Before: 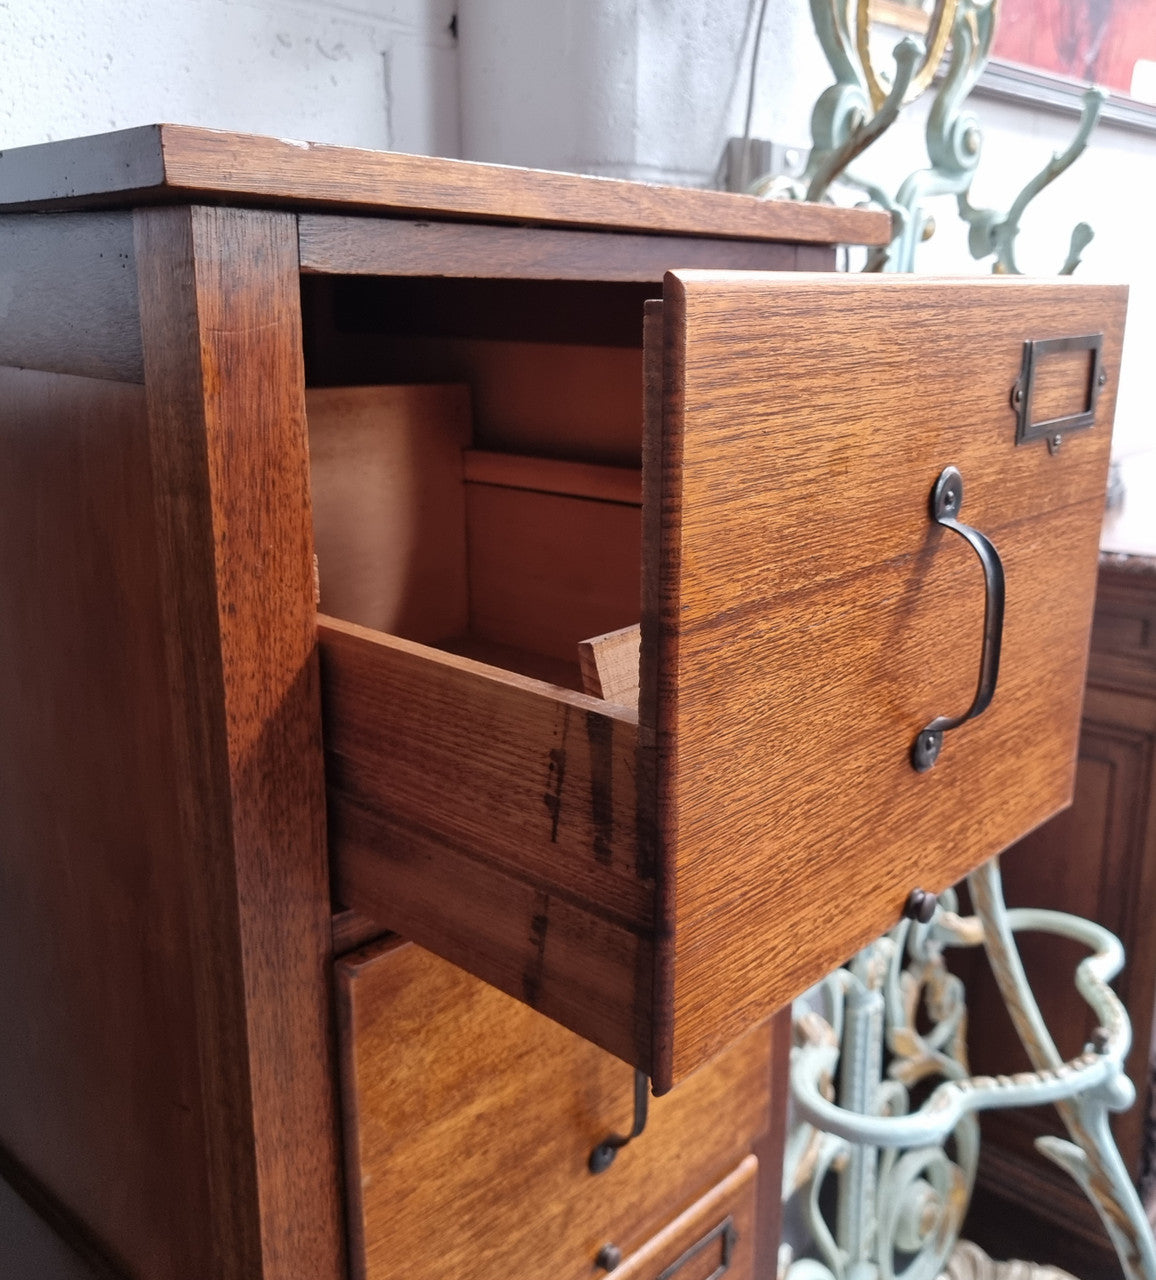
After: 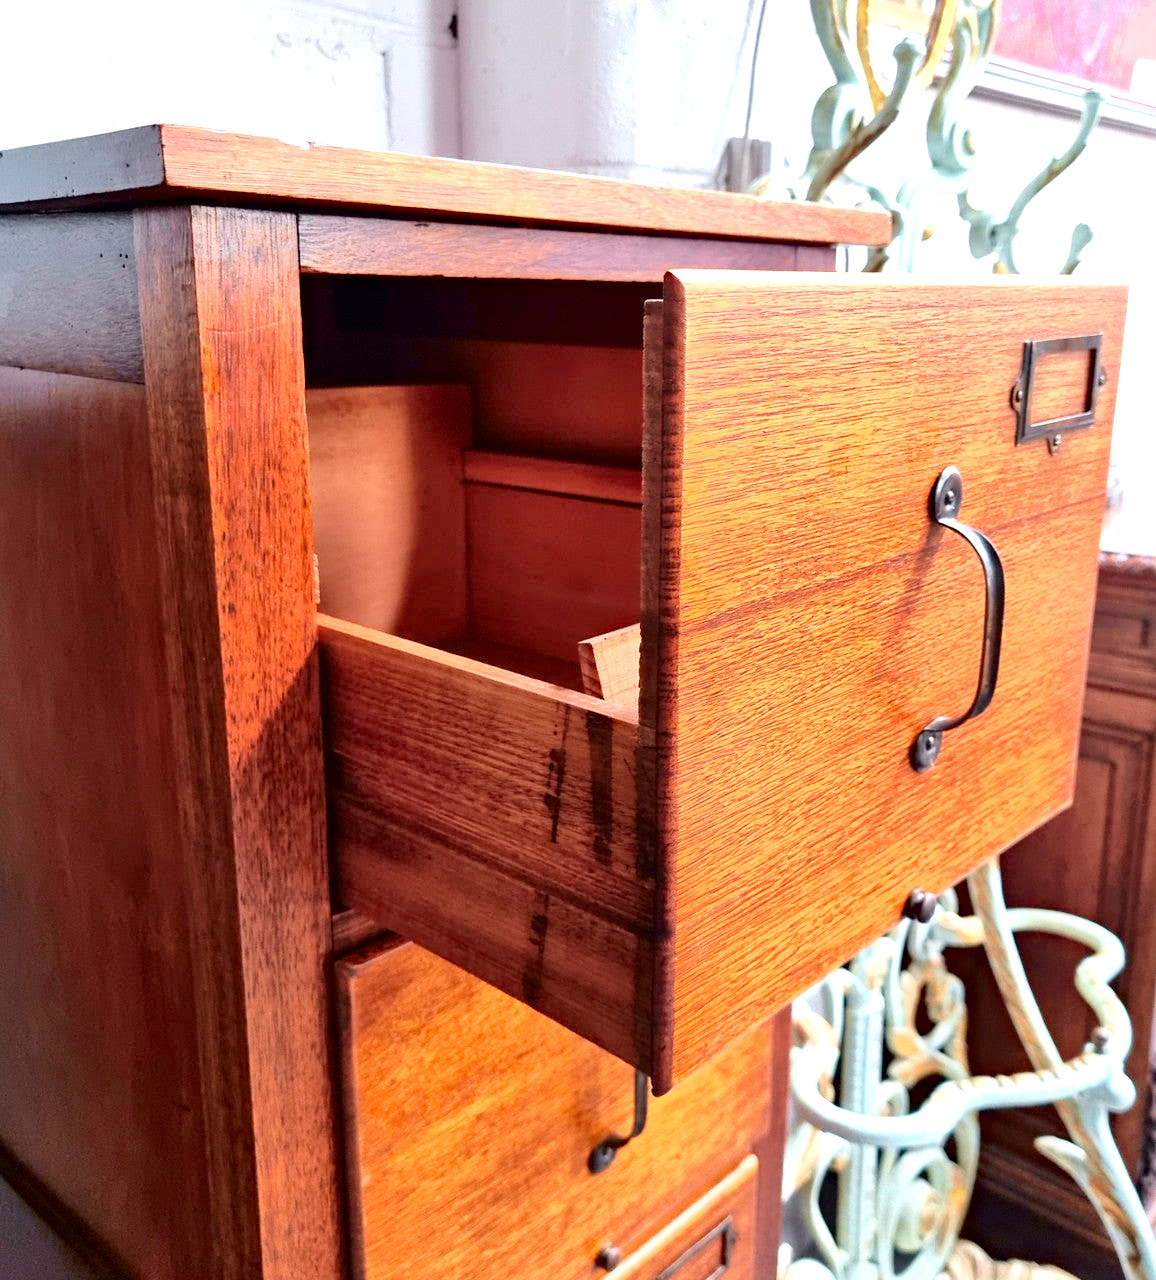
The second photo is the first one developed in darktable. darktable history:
shadows and highlights: shadows 37.27, highlights -28.18, soften with gaussian
exposure: black level correction 0.001, exposure 1.129 EV, compensate exposure bias true, compensate highlight preservation false
haze removal: strength 0.29, distance 0.25, compatibility mode true, adaptive false
tone curve: curves: ch0 [(0, 0) (0.058, 0.027) (0.214, 0.183) (0.295, 0.288) (0.48, 0.541) (0.658, 0.703) (0.741, 0.775) (0.844, 0.866) (0.986, 0.957)]; ch1 [(0, 0) (0.172, 0.123) (0.312, 0.296) (0.437, 0.429) (0.471, 0.469) (0.502, 0.5) (0.513, 0.515) (0.572, 0.603) (0.617, 0.653) (0.68, 0.724) (0.889, 0.924) (1, 1)]; ch2 [(0, 0) (0.411, 0.424) (0.489, 0.49) (0.502, 0.5) (0.512, 0.524) (0.549, 0.578) (0.604, 0.628) (0.709, 0.748) (1, 1)], color space Lab, independent channels, preserve colors none
